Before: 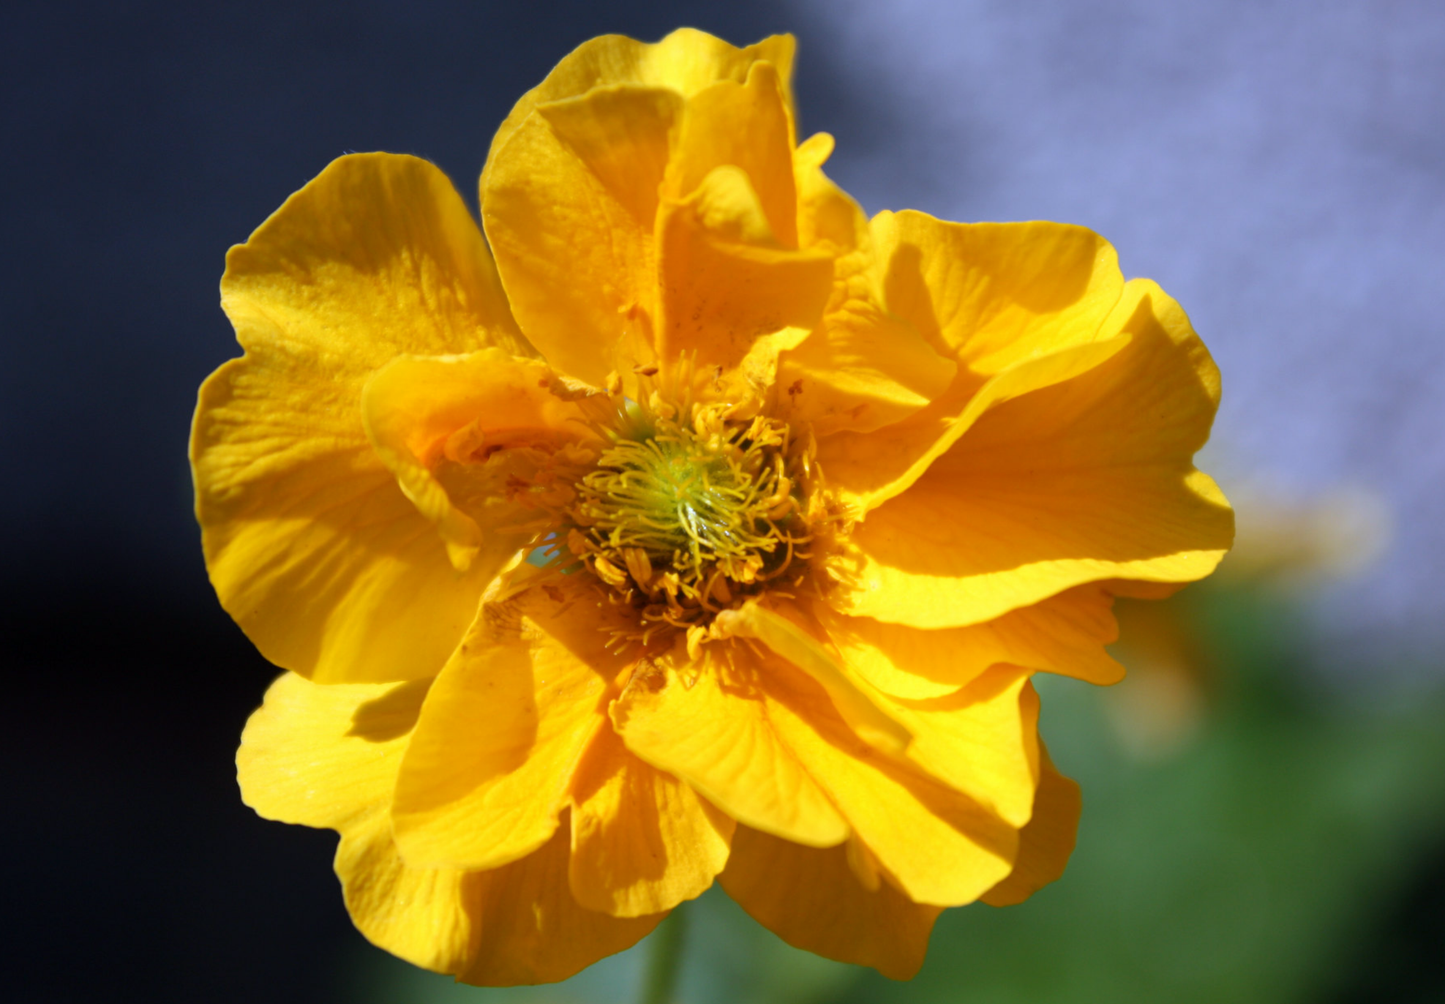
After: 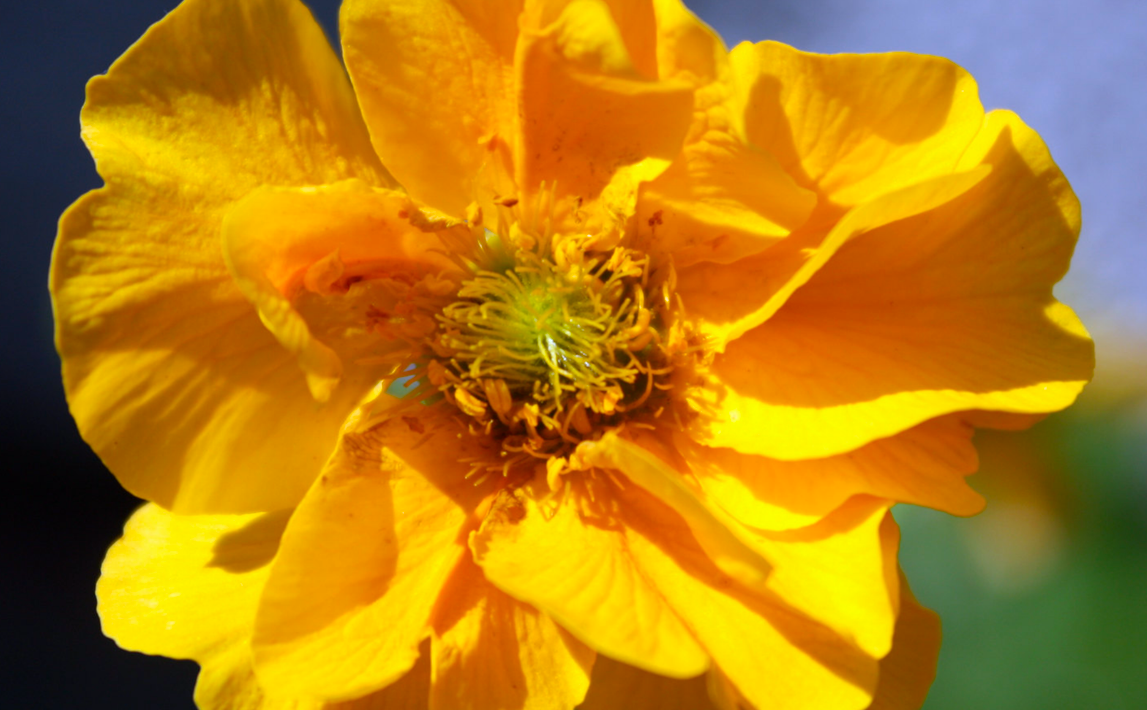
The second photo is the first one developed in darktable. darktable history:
crop: left 9.712%, top 16.928%, right 10.845%, bottom 12.332%
contrast brightness saturation: saturation 0.18
